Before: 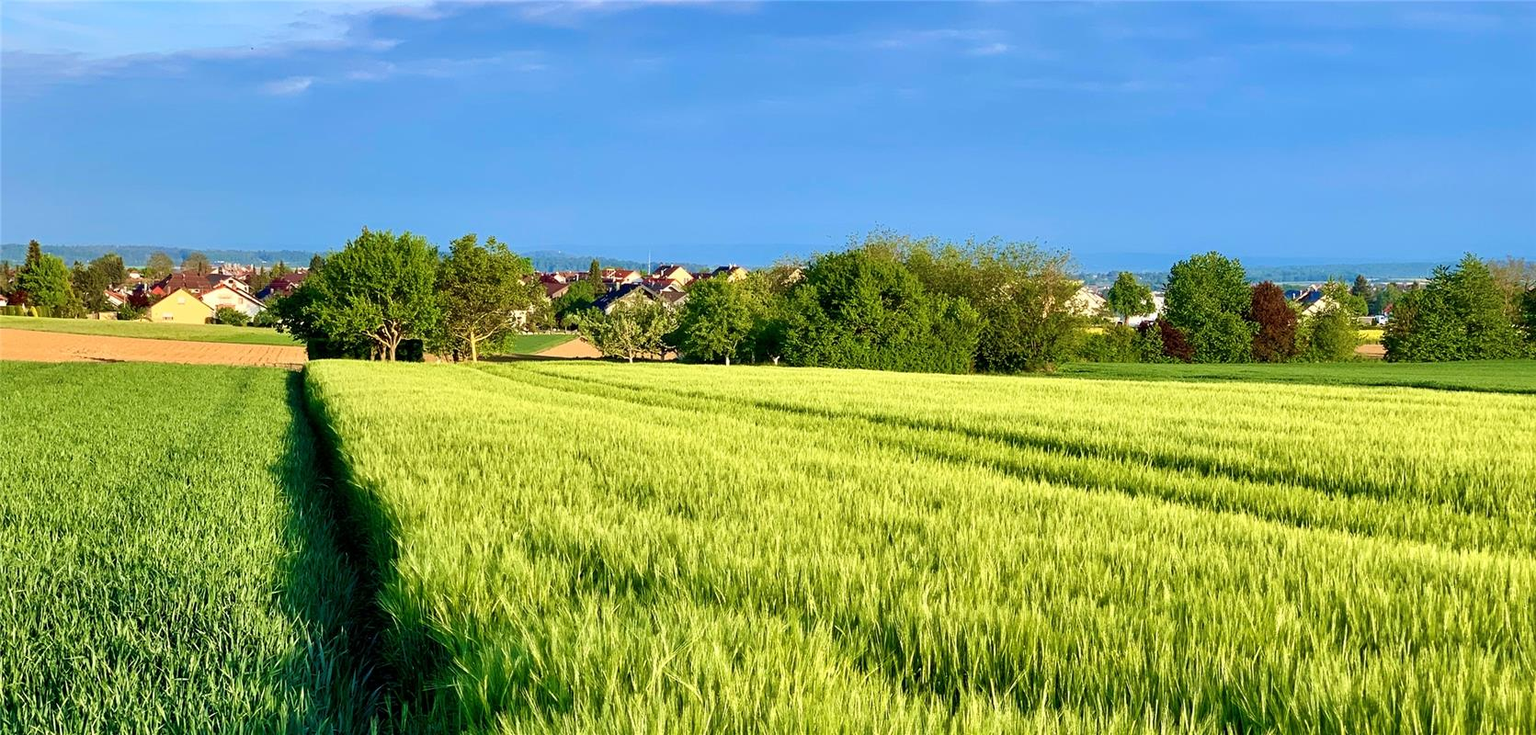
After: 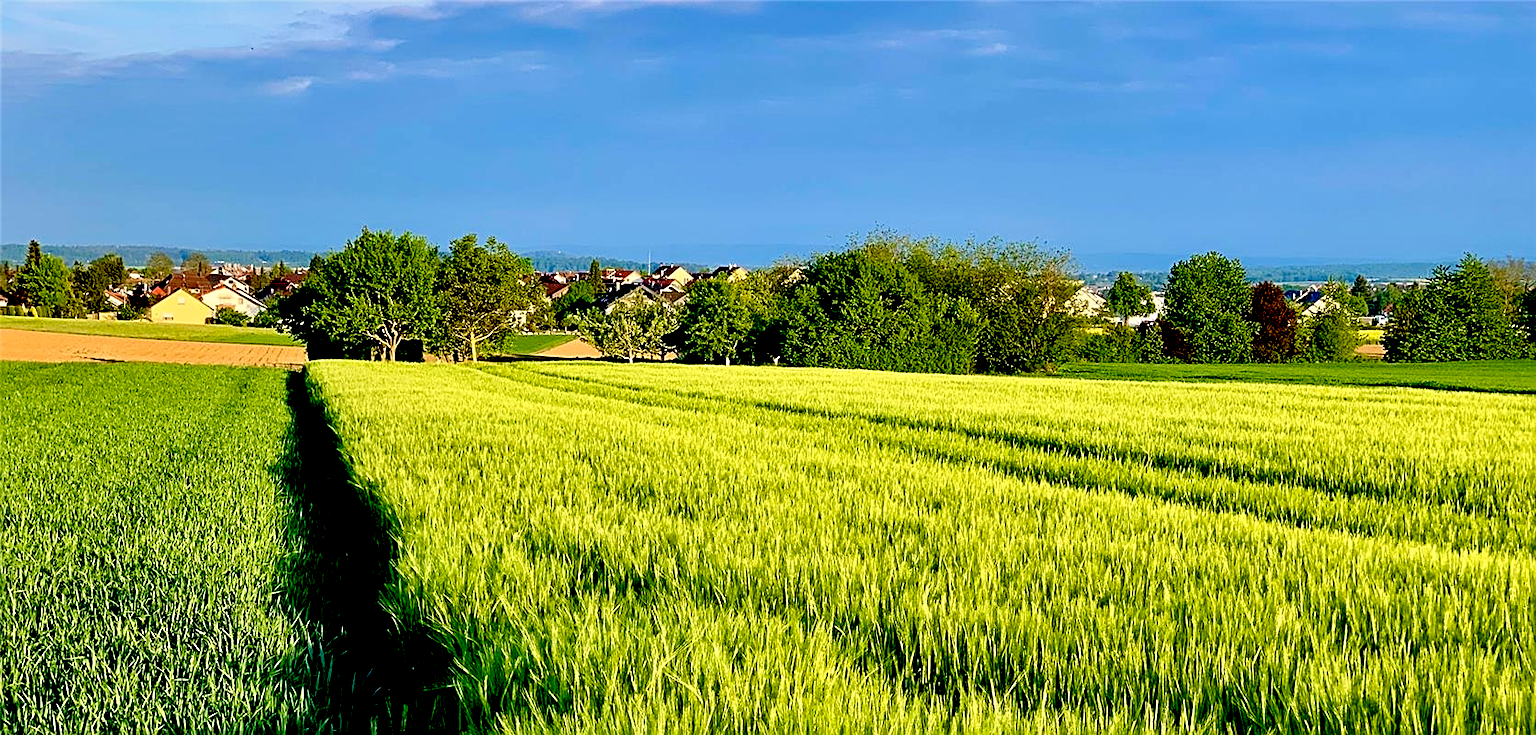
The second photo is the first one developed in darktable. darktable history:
color correction: highlights a* 4.3, highlights b* 4.95, shadows a* -7.43, shadows b* 4.88
exposure: black level correction 0.047, exposure 0.013 EV, compensate highlight preservation false
sharpen: on, module defaults
